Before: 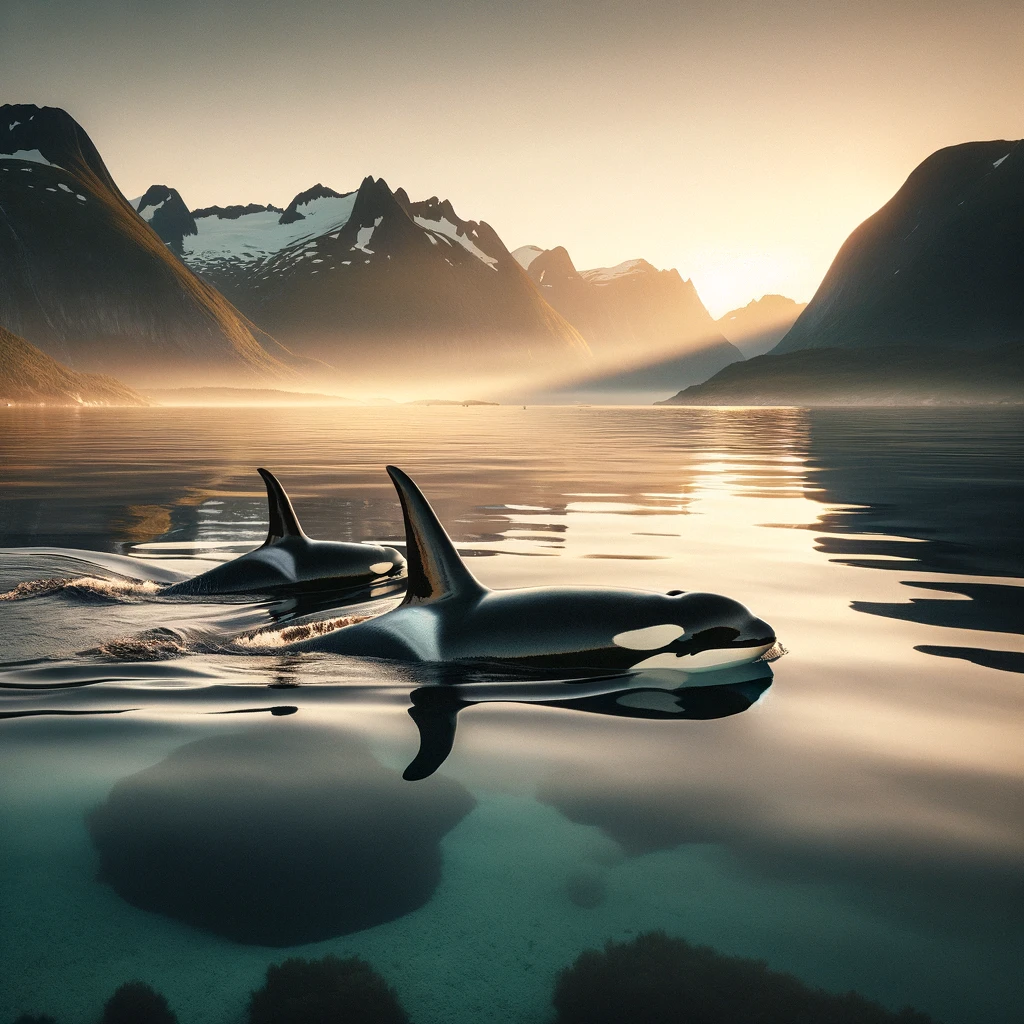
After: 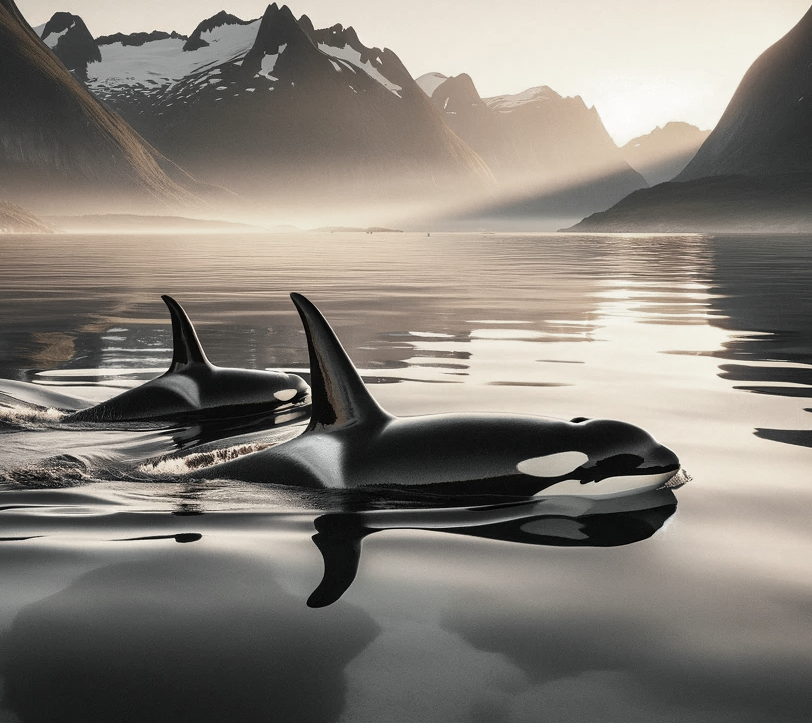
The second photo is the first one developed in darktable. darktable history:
crop: left 9.412%, top 16.99%, right 11.224%, bottom 12.367%
color zones: curves: ch0 [(0, 0.613) (0.01, 0.613) (0.245, 0.448) (0.498, 0.529) (0.642, 0.665) (0.879, 0.777) (0.99, 0.613)]; ch1 [(0, 0.035) (0.121, 0.189) (0.259, 0.197) (0.415, 0.061) (0.589, 0.022) (0.732, 0.022) (0.857, 0.026) (0.991, 0.053)]
